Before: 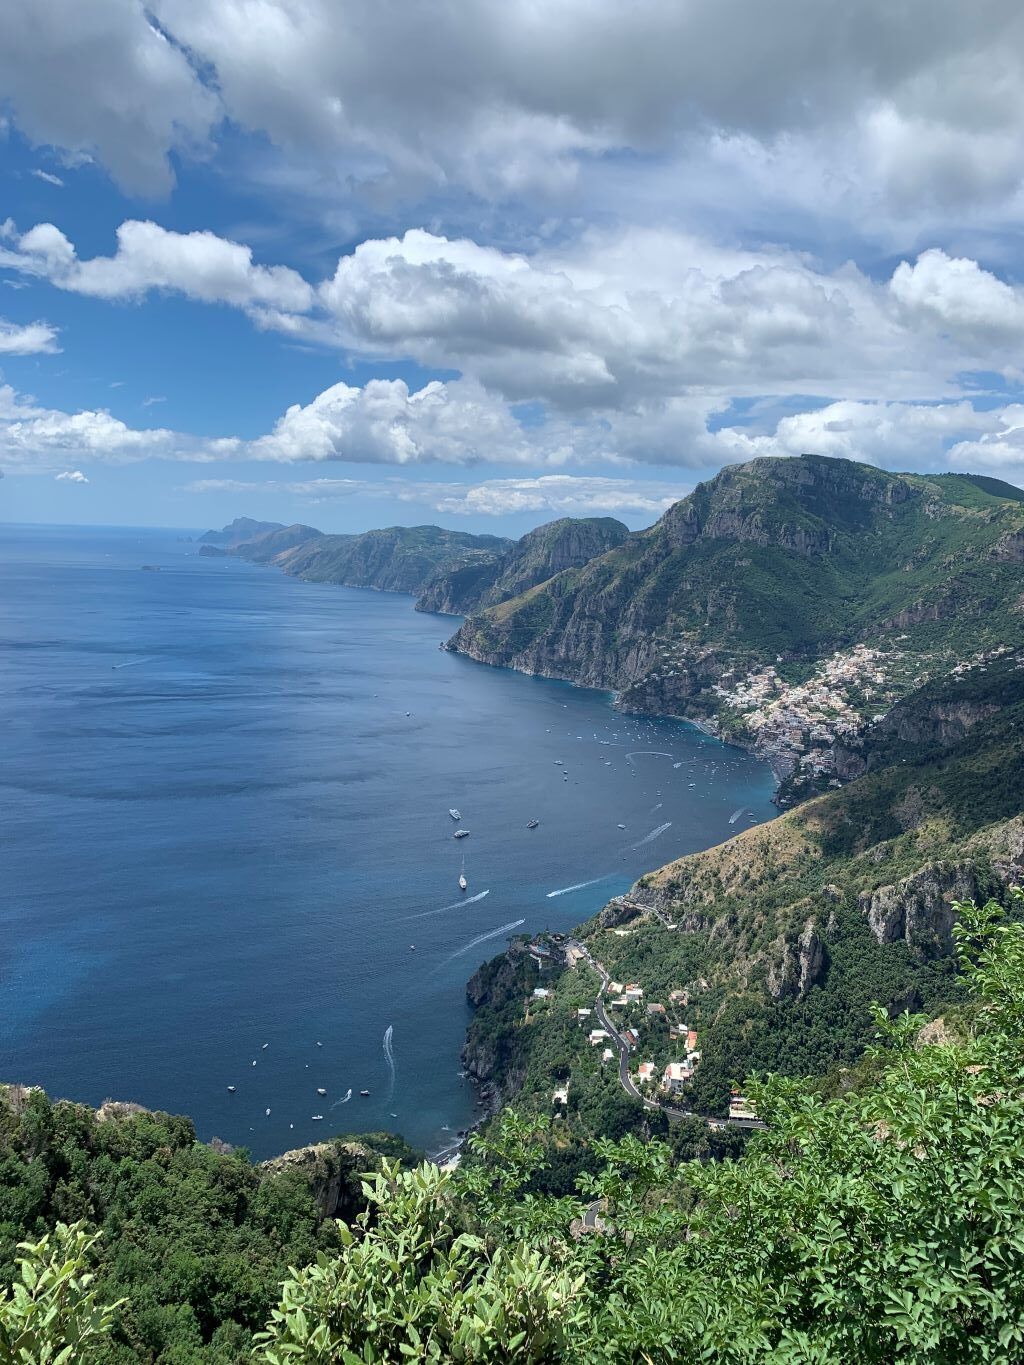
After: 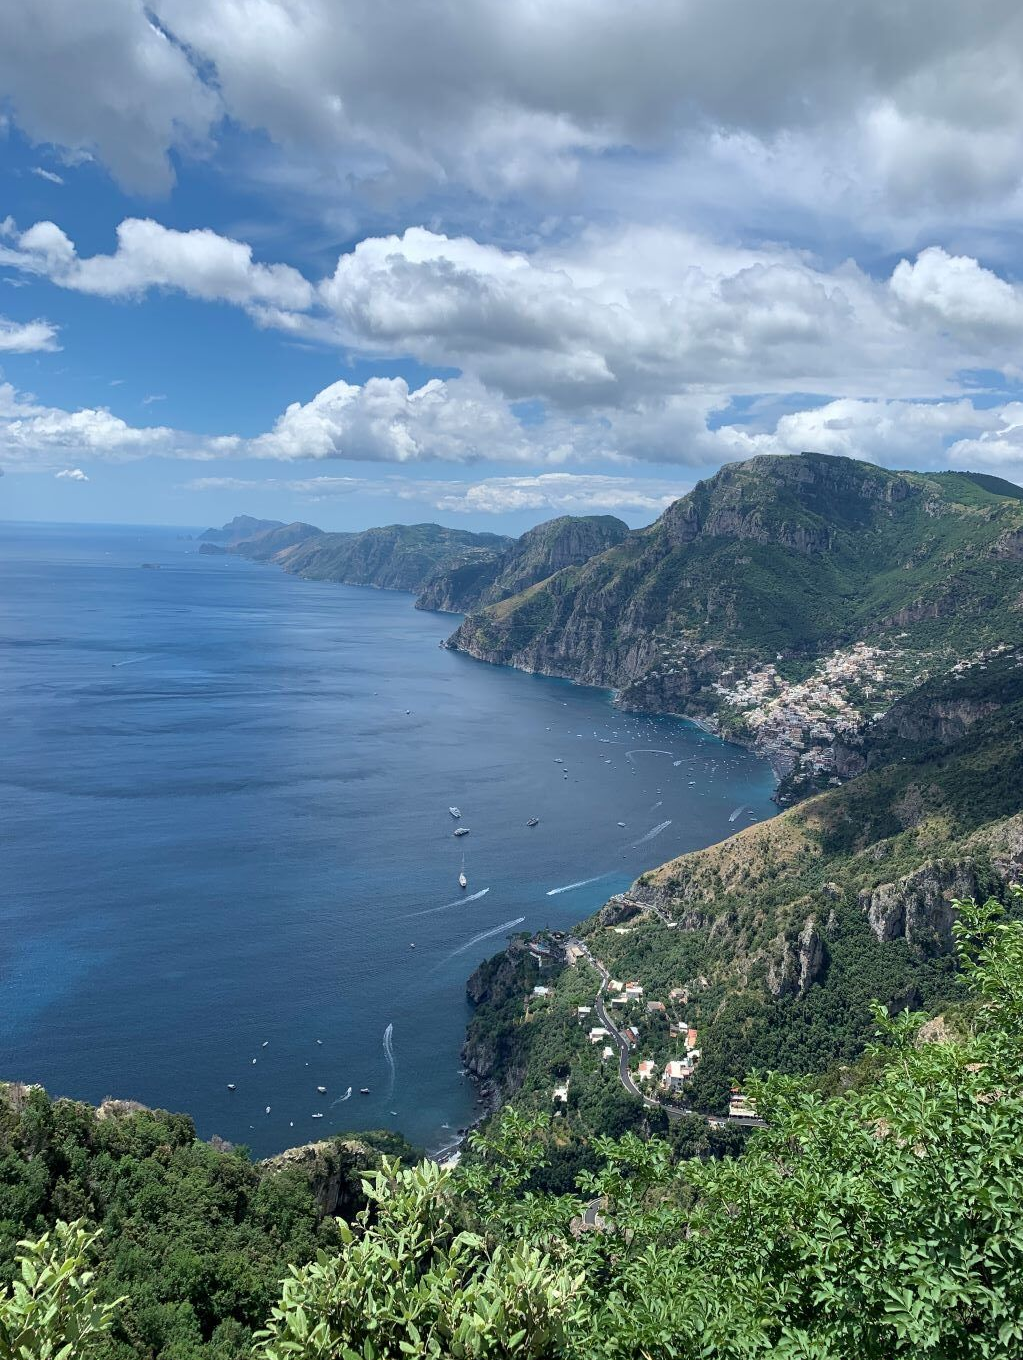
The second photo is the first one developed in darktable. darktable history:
crop: top 0.201%, bottom 0.142%
